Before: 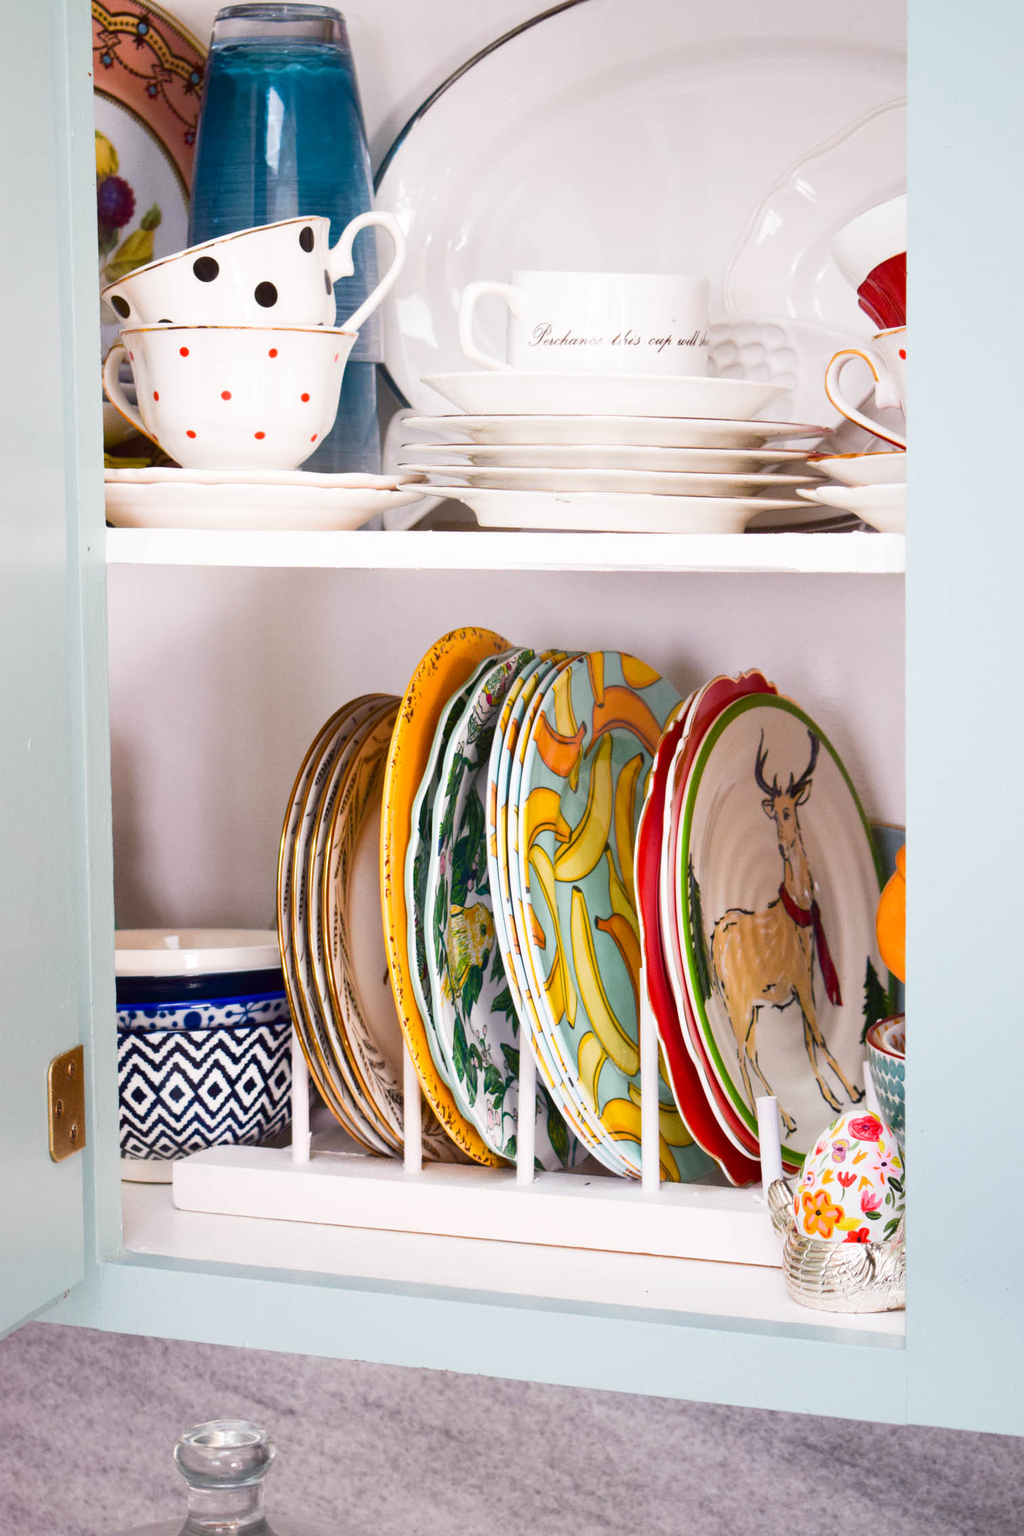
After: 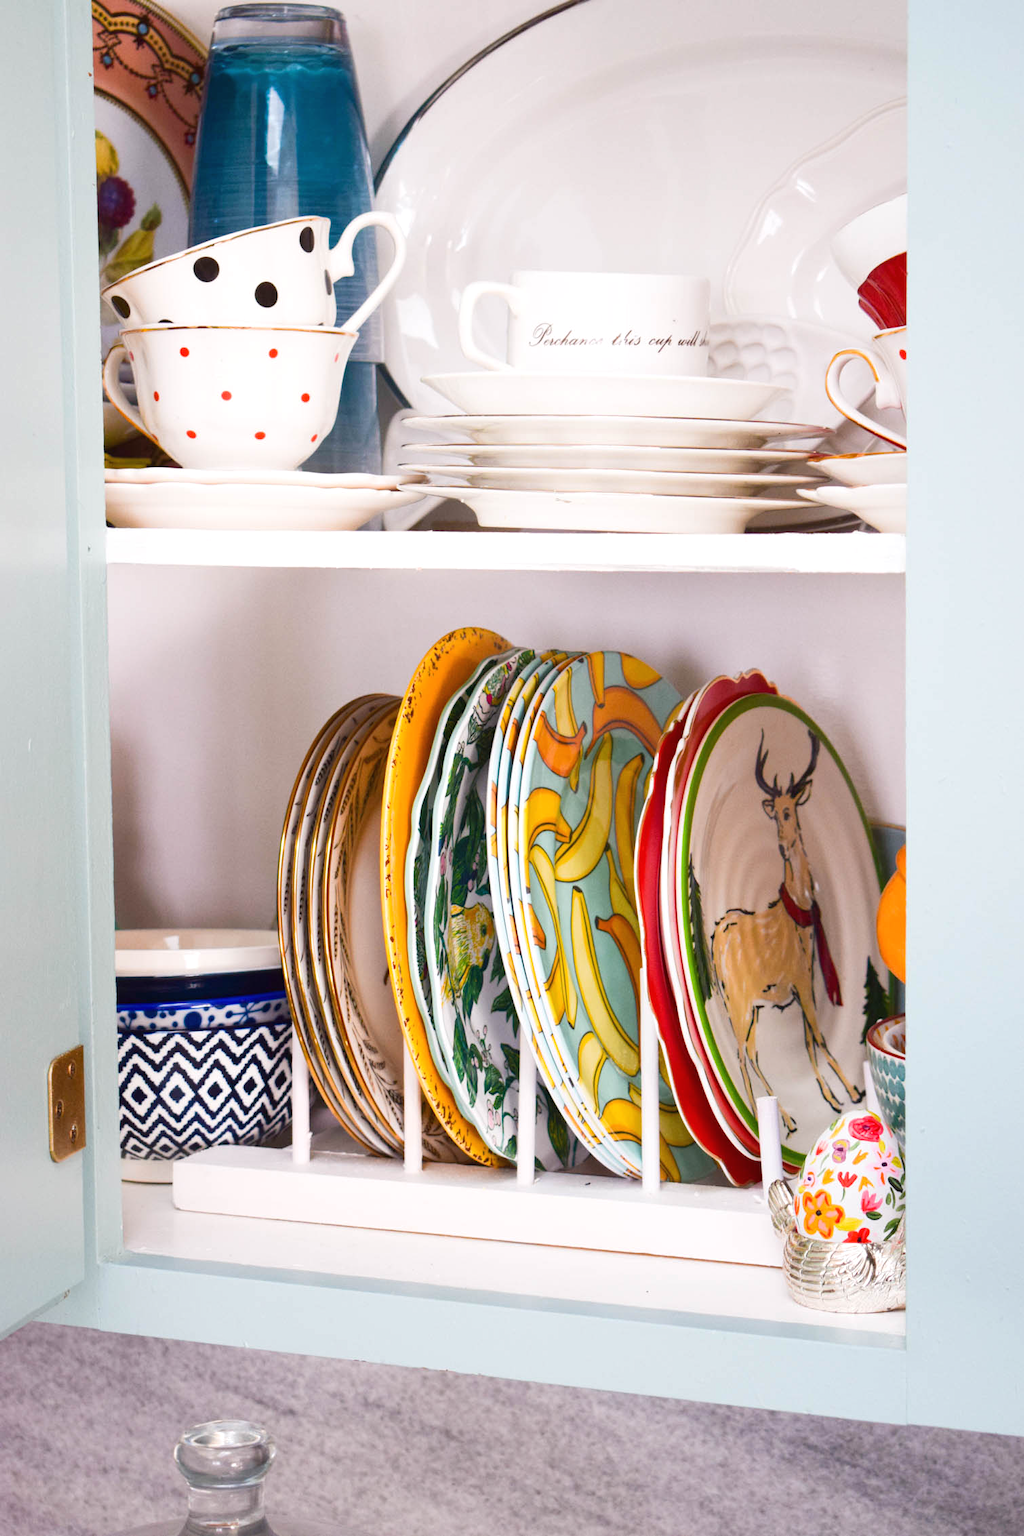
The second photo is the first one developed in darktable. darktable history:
exposure: black level correction -0.001, exposure 0.08 EV, compensate highlight preservation false
